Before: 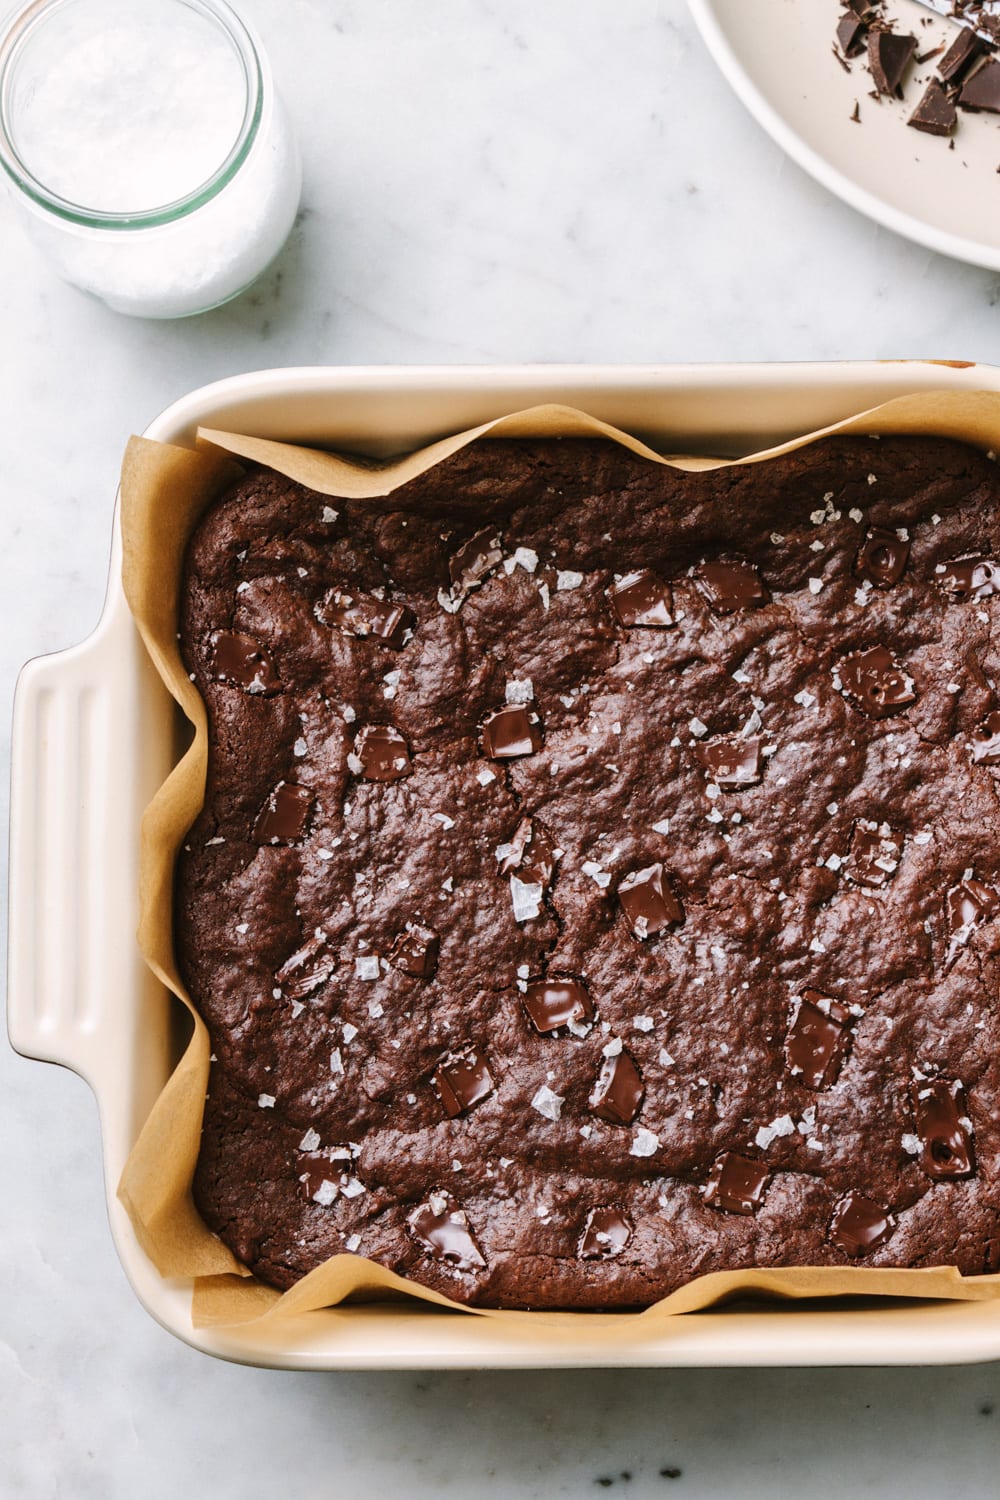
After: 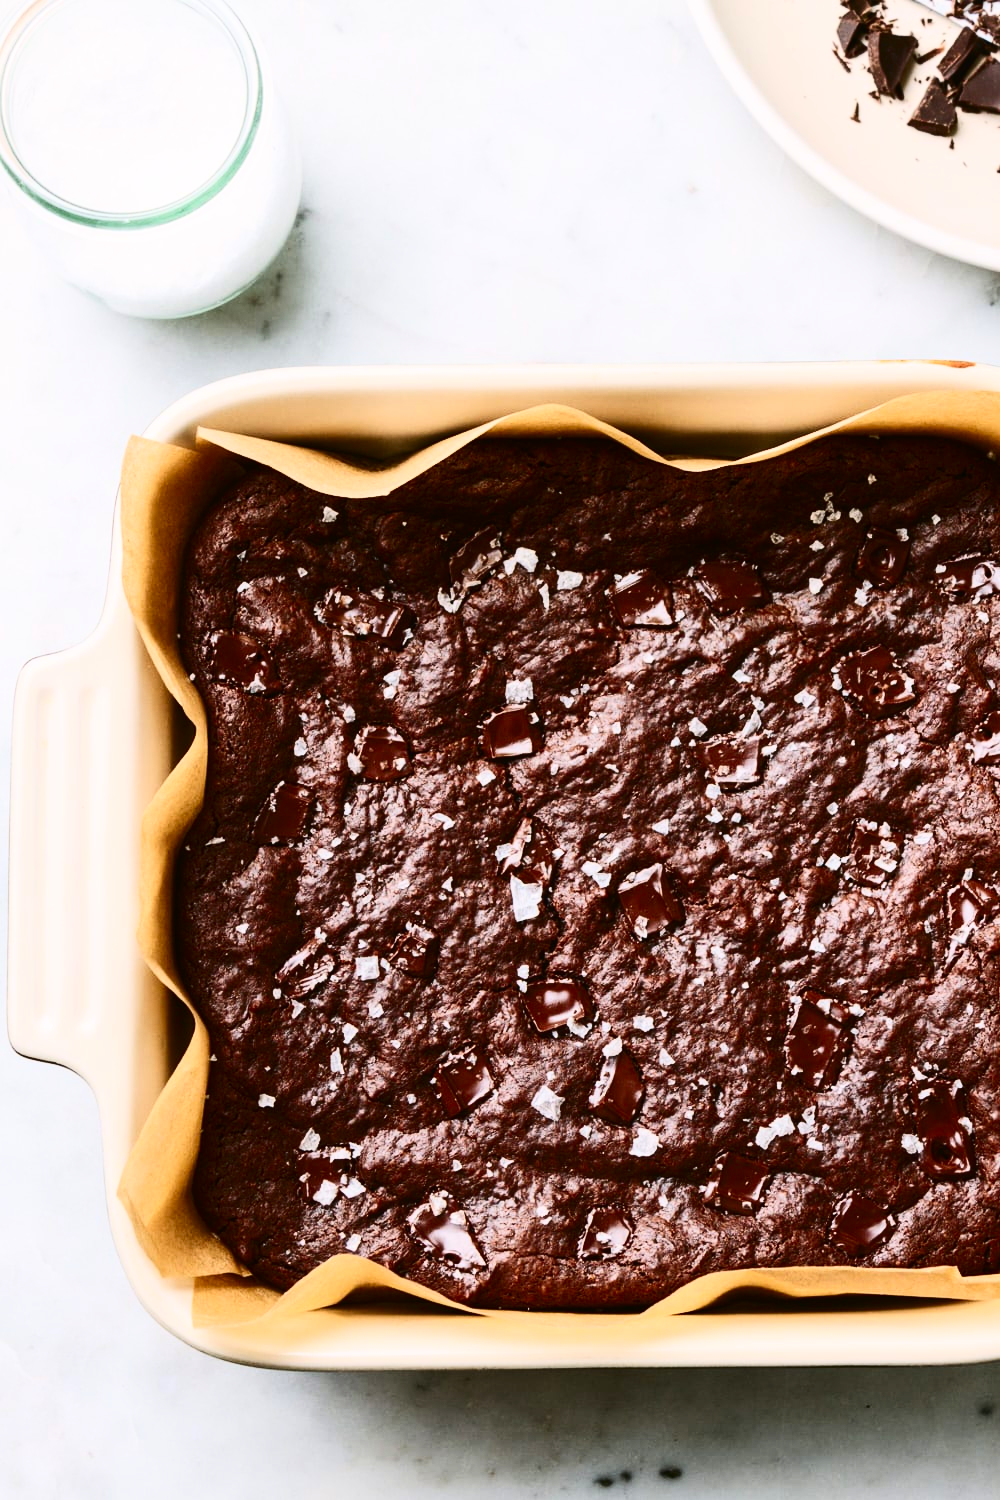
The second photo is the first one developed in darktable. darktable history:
contrast equalizer: octaves 7, y [[0.6 ×6], [0.55 ×6], [0 ×6], [0 ×6], [0 ×6]], mix -0.2
contrast brightness saturation: contrast 0.4, brightness 0.05, saturation 0.25
